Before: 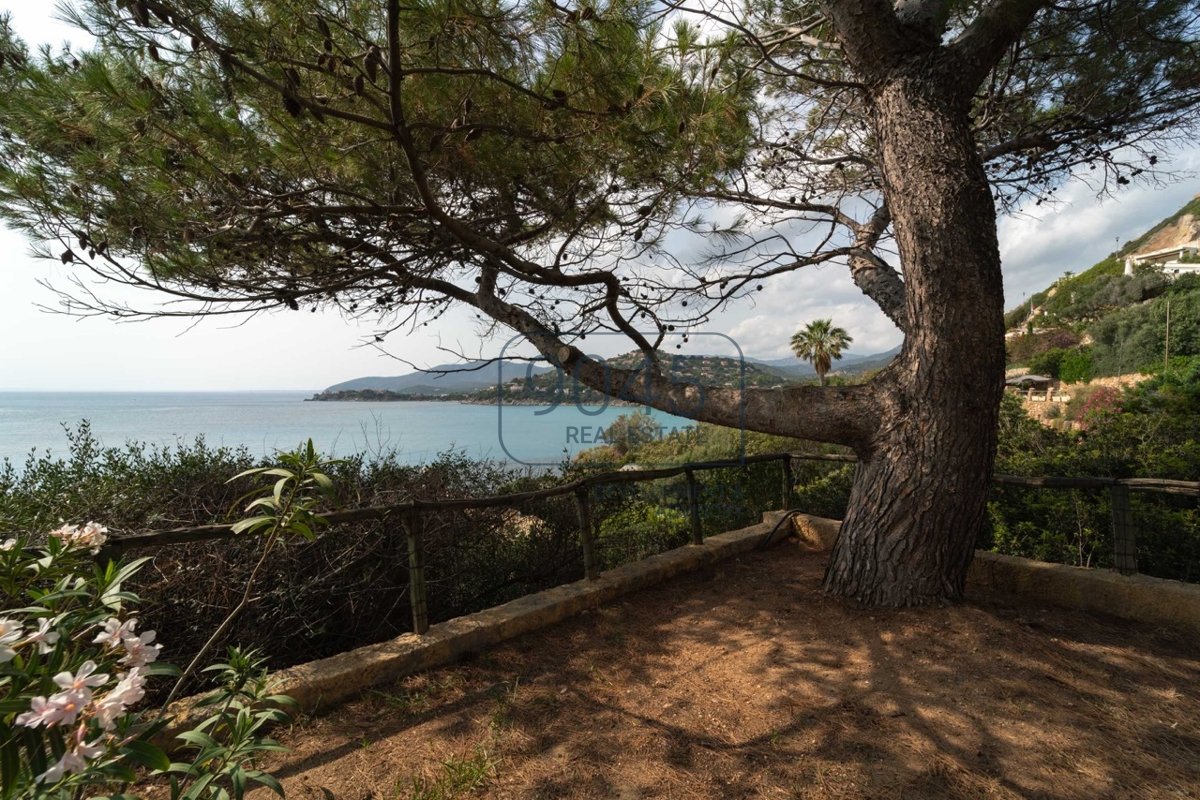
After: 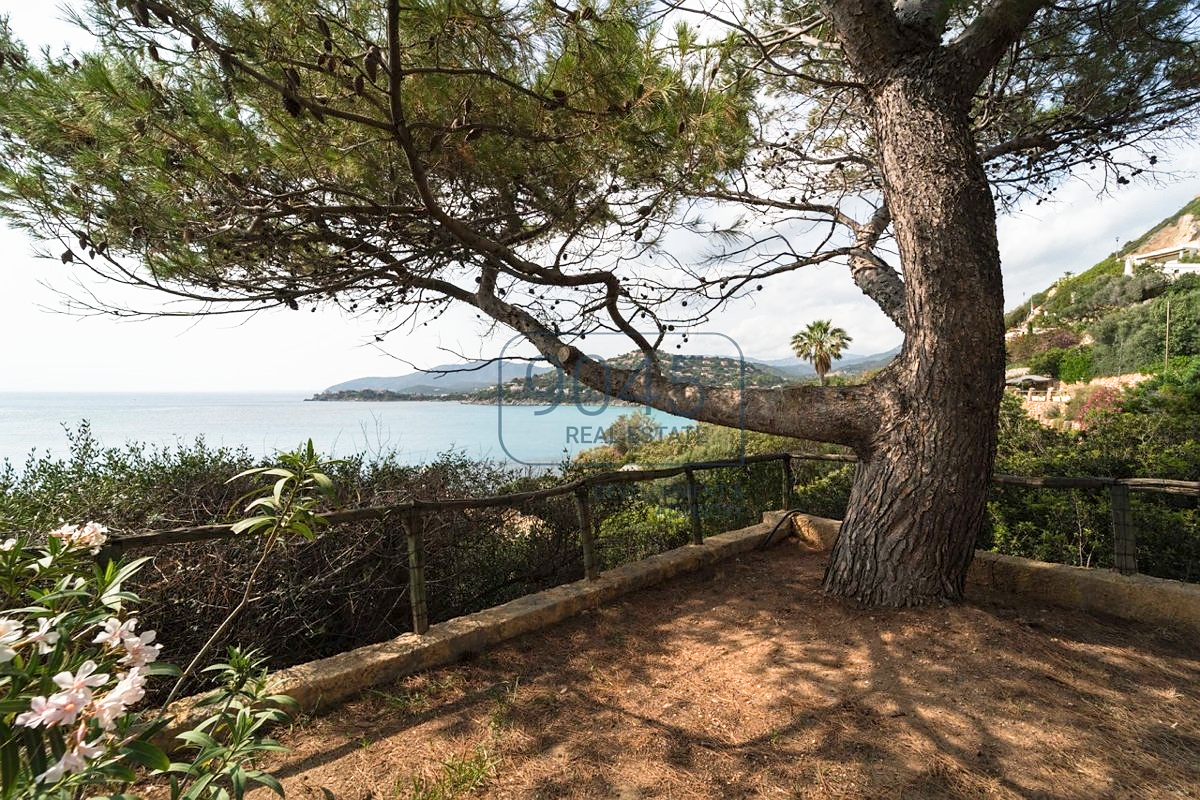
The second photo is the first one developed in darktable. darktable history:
sharpen: radius 1, threshold 1
local contrast: highlights 100%, shadows 100%, detail 120%, midtone range 0.2
exposure: black level correction 0, exposure 1 EV, compensate exposure bias true, compensate highlight preservation false
sigmoid: contrast 1.22, skew 0.65
